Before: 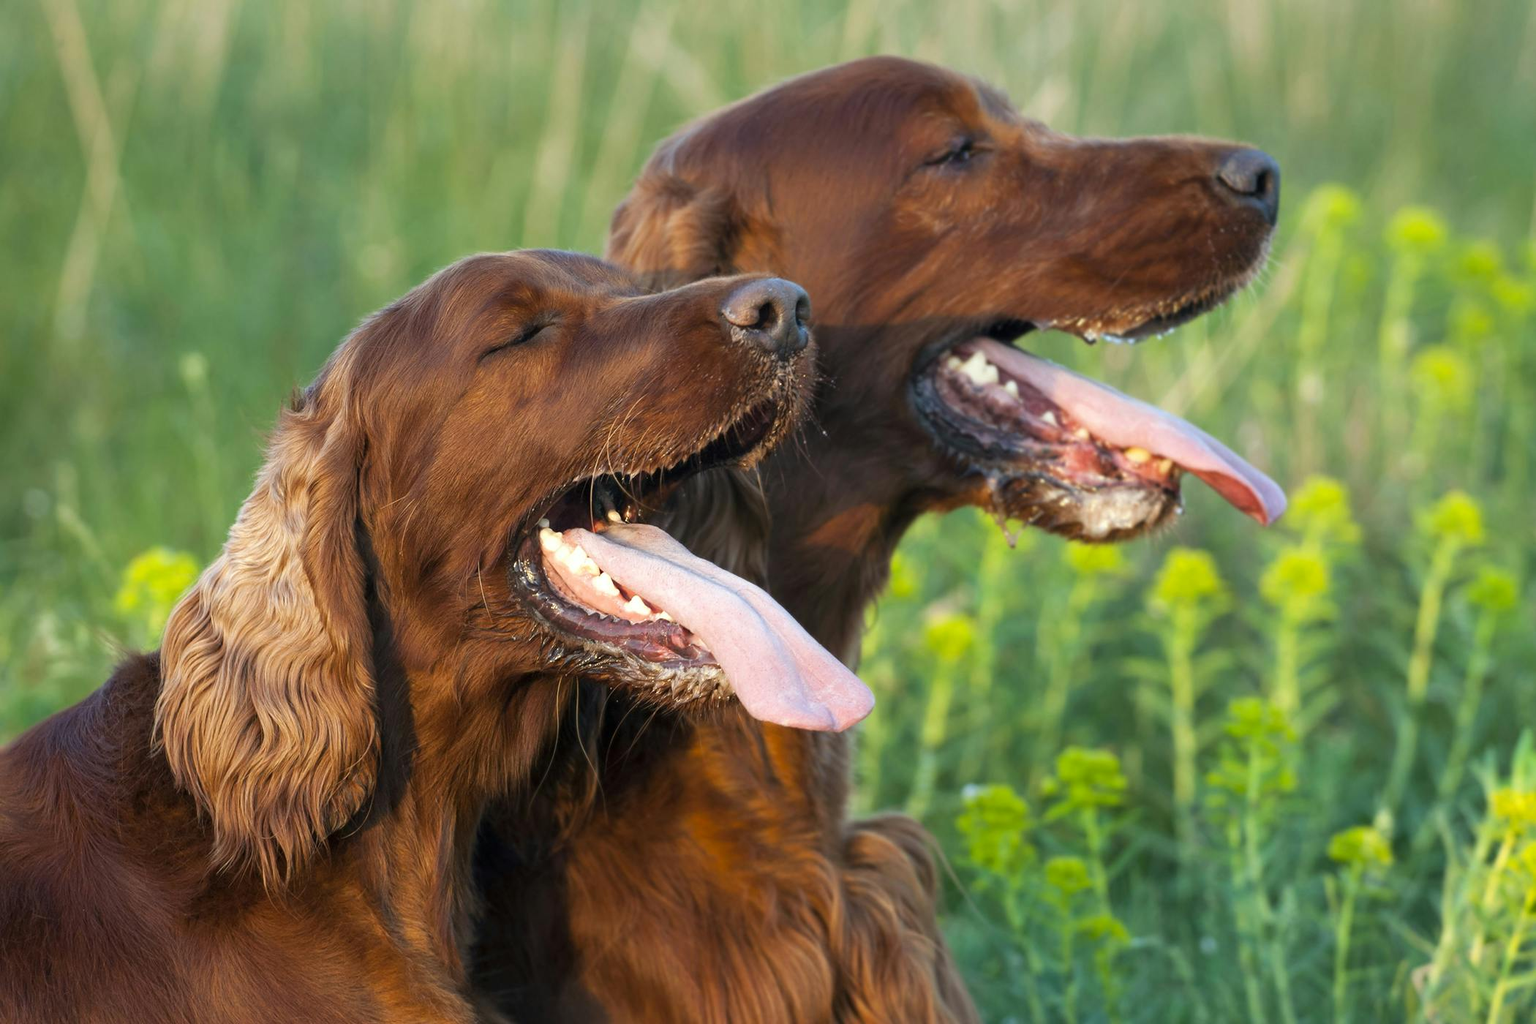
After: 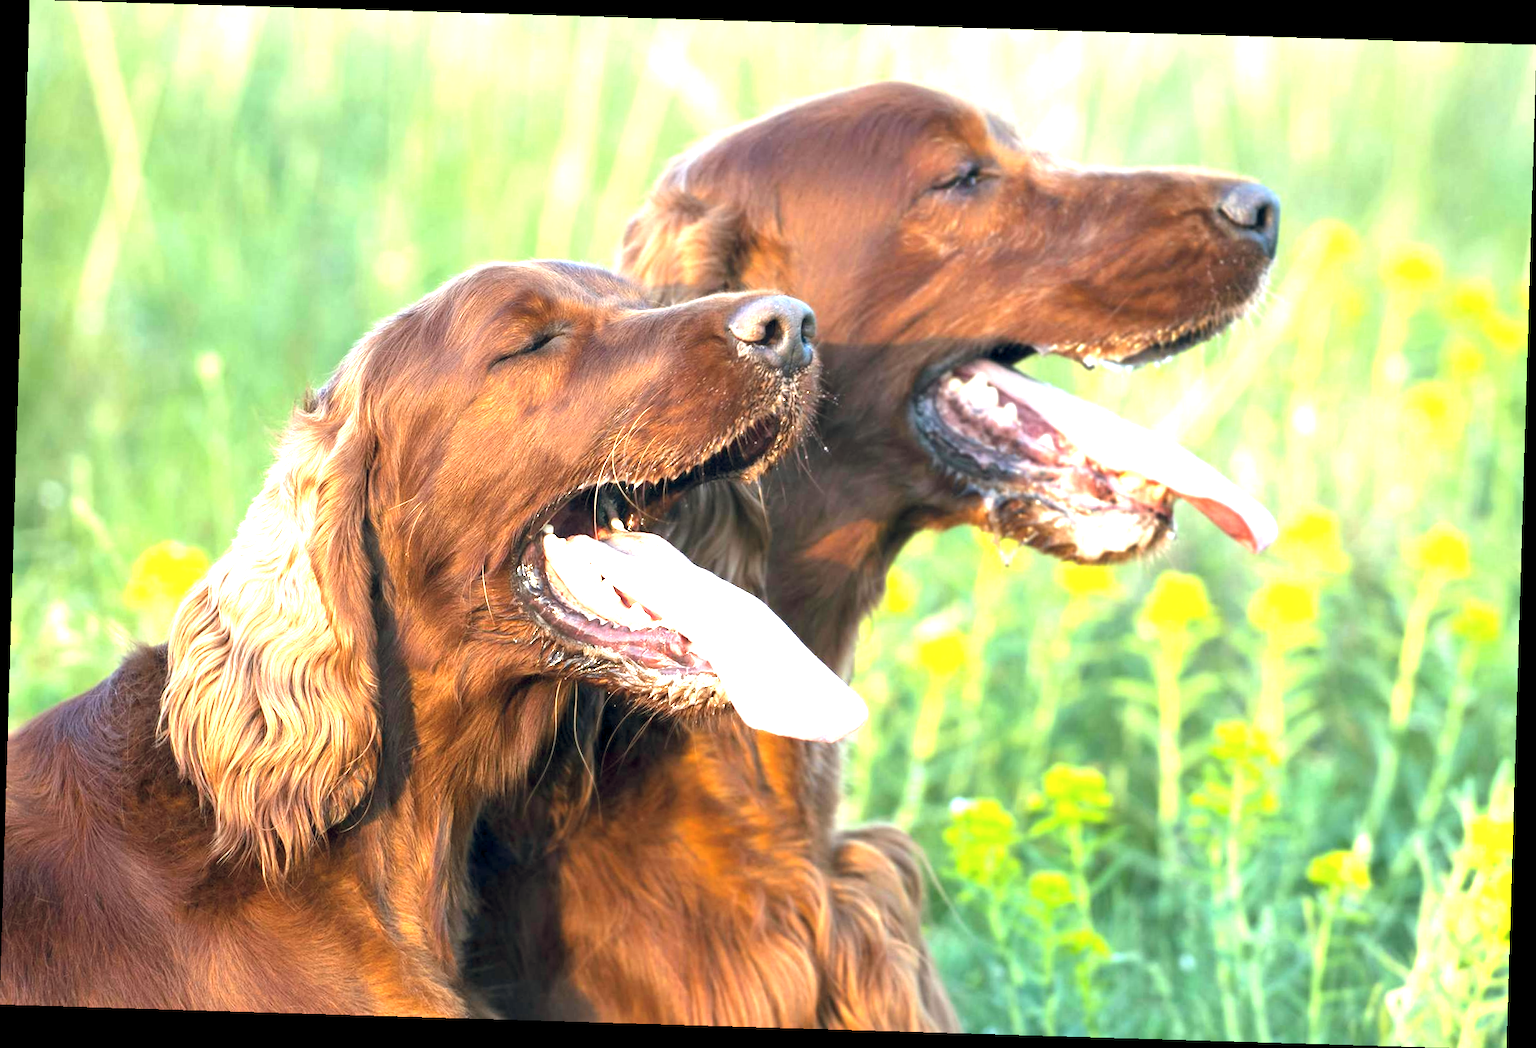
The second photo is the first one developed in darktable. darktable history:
exposure: black level correction 0.001, exposure 1.719 EV, compensate exposure bias true, compensate highlight preservation false
rotate and perspective: rotation 1.72°, automatic cropping off
color balance rgb: shadows lift › chroma 3.88%, shadows lift › hue 88.52°, power › hue 214.65°, global offset › chroma 0.1%, global offset › hue 252.4°, contrast 4.45%
